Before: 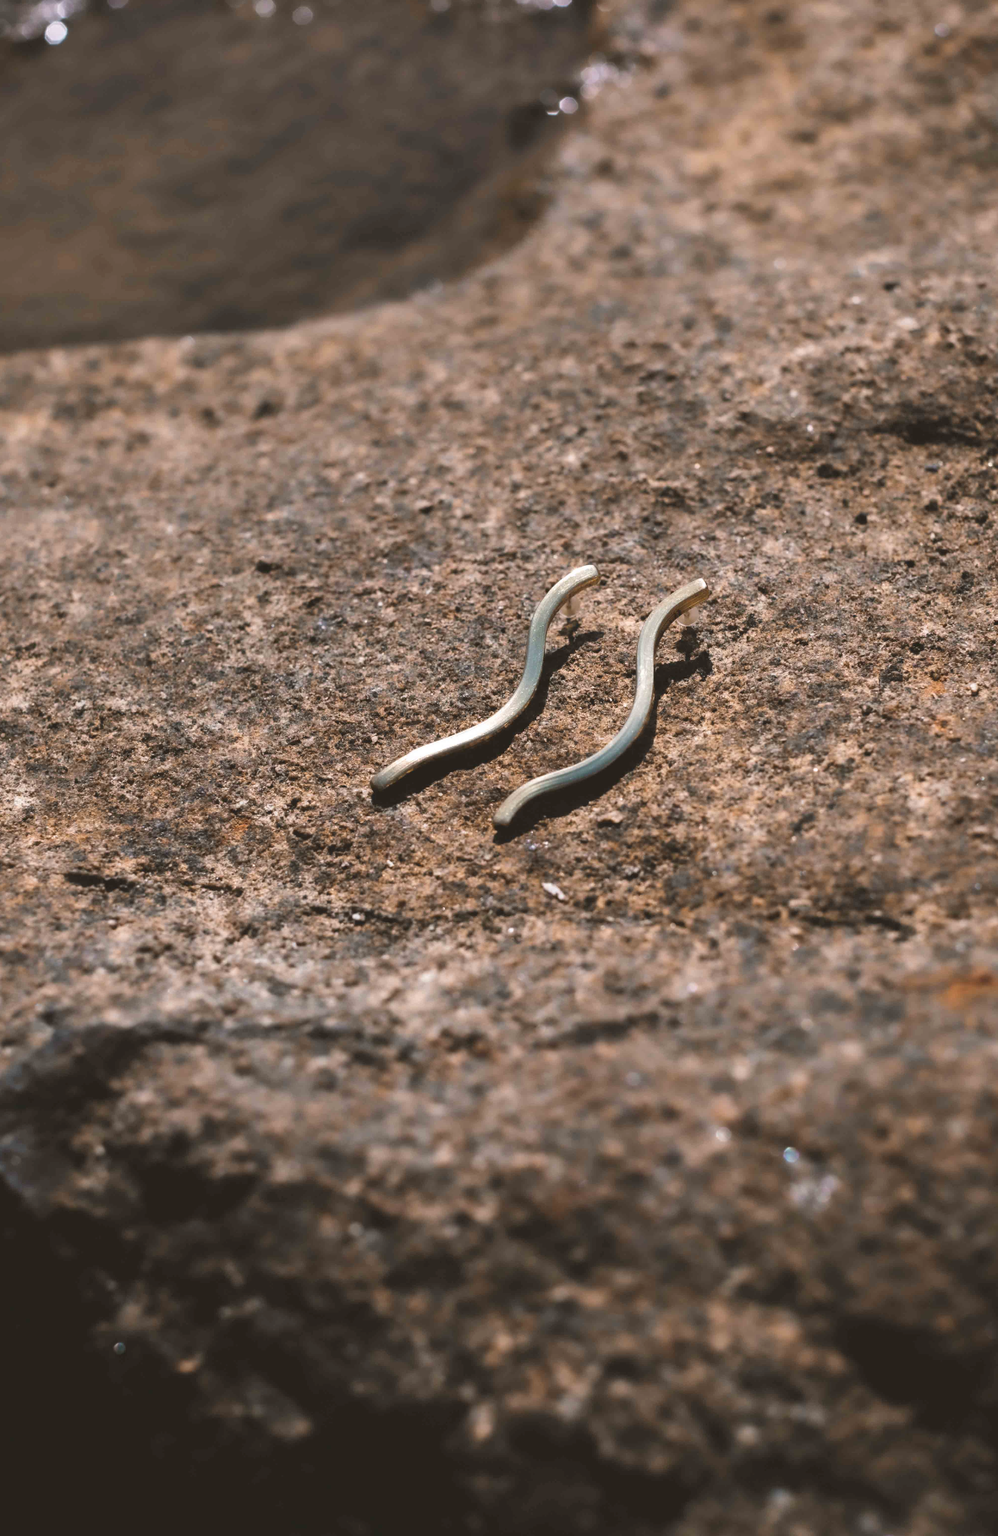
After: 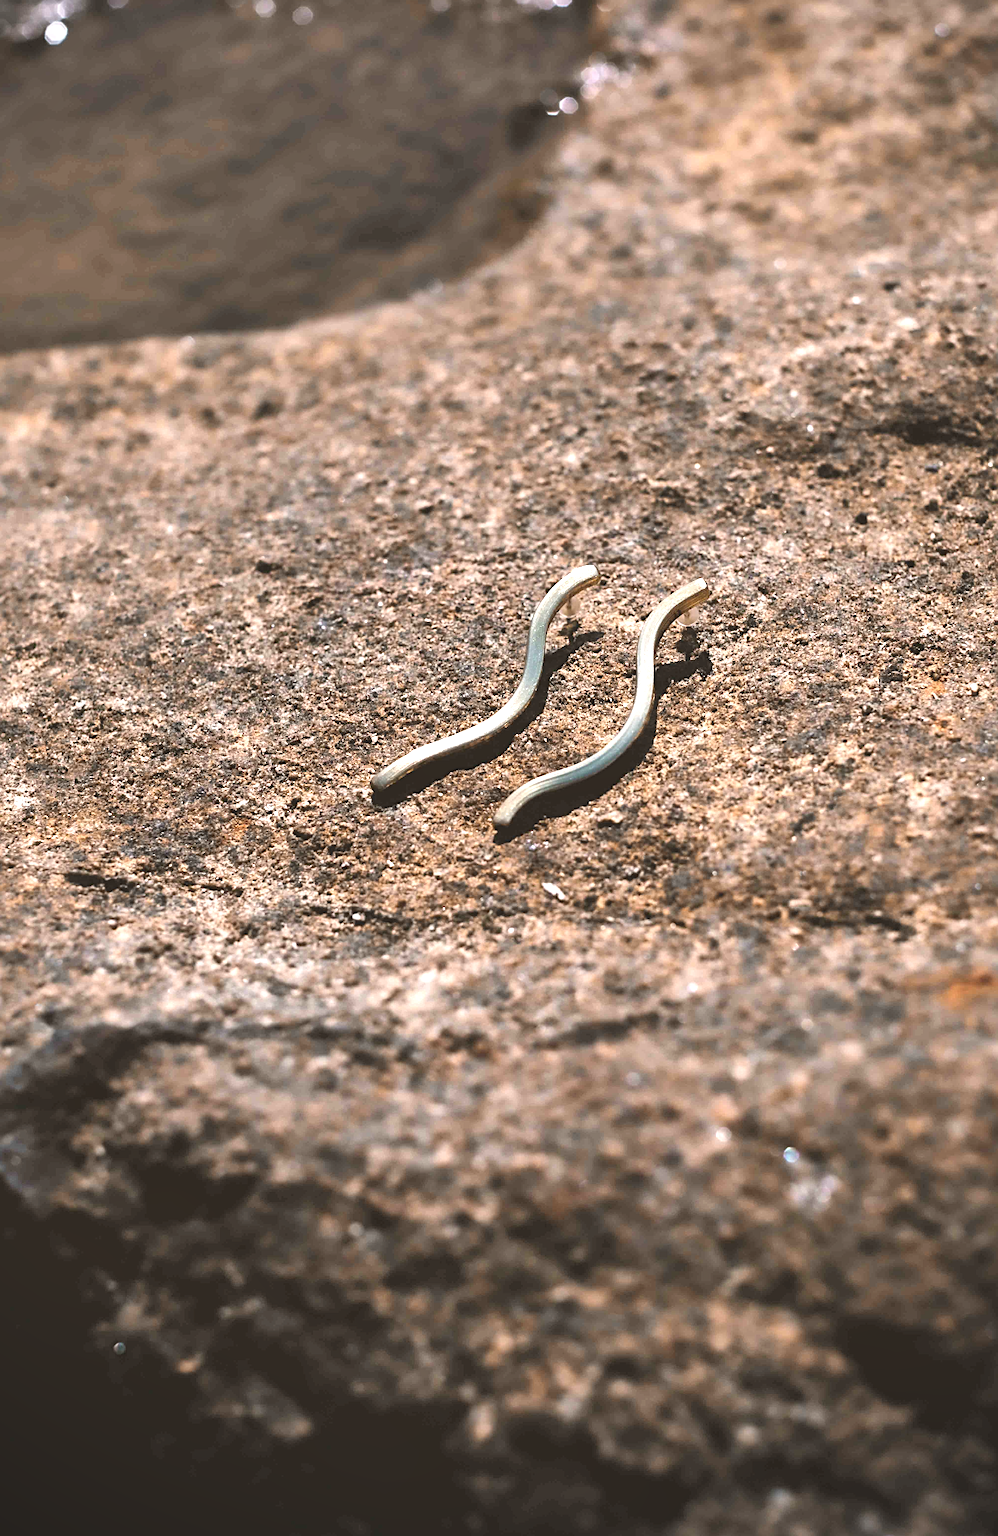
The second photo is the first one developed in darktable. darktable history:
sharpen: on, module defaults
local contrast: mode bilateral grid, contrast 19, coarseness 50, detail 119%, midtone range 0.2
exposure: black level correction 0, exposure 0.703 EV, compensate exposure bias true, compensate highlight preservation false
vignetting: fall-off start 91.36%, center (0.037, -0.093), unbound false
